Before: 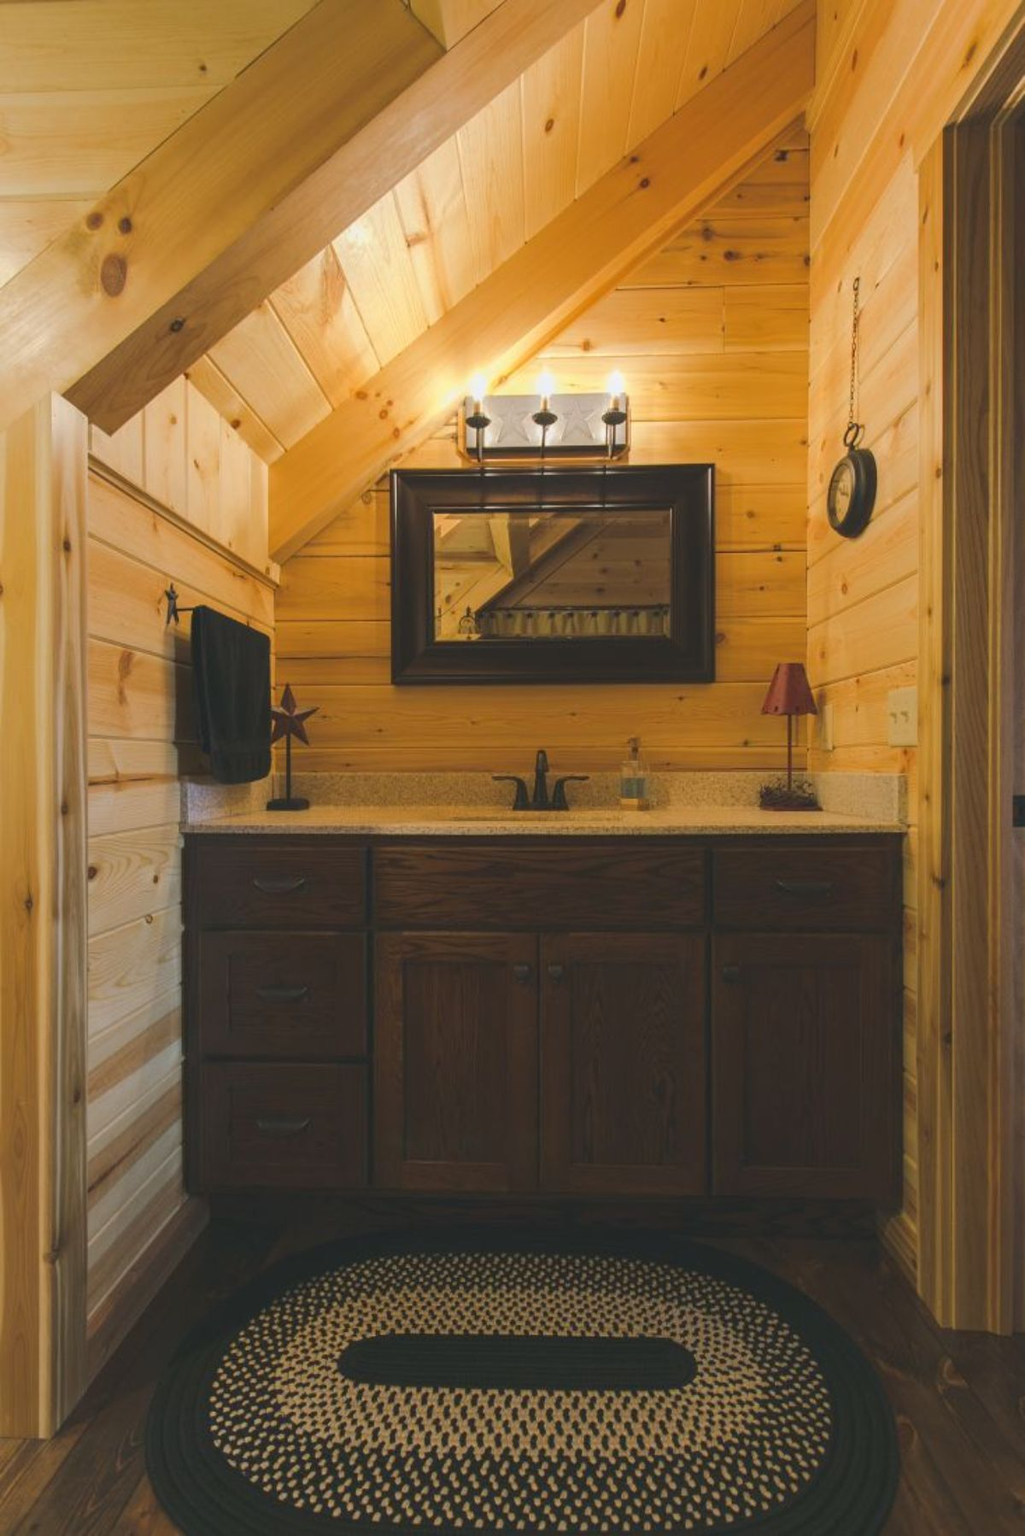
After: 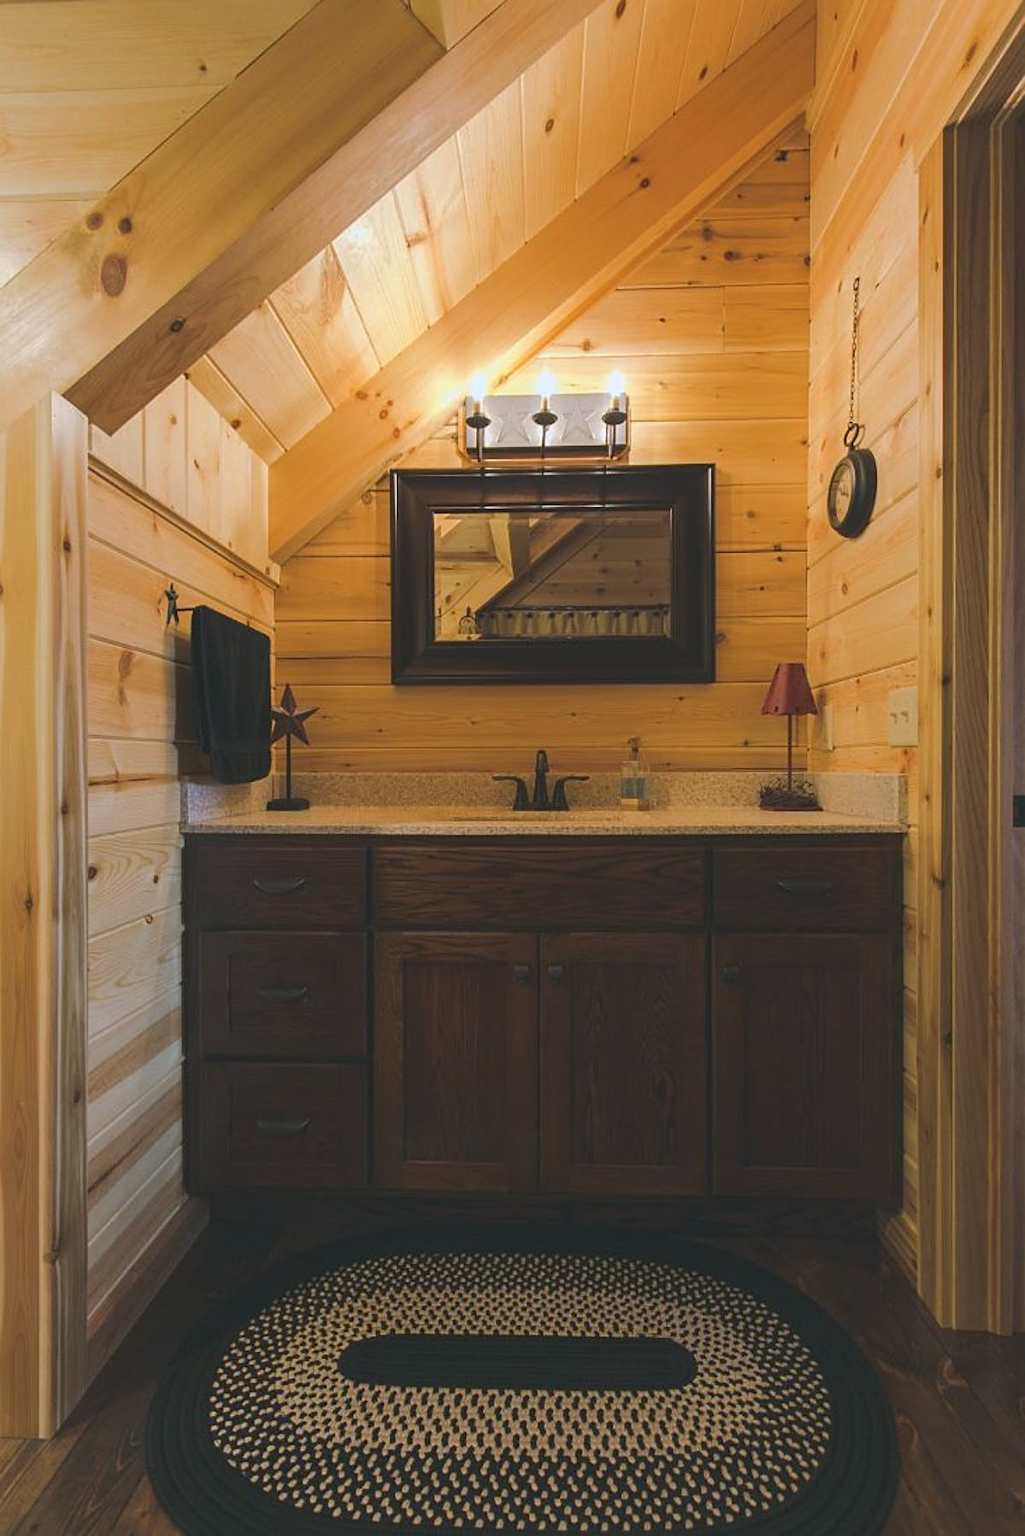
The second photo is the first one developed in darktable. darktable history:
color correction: highlights a* -0.821, highlights b* -9.47
sharpen: on, module defaults
